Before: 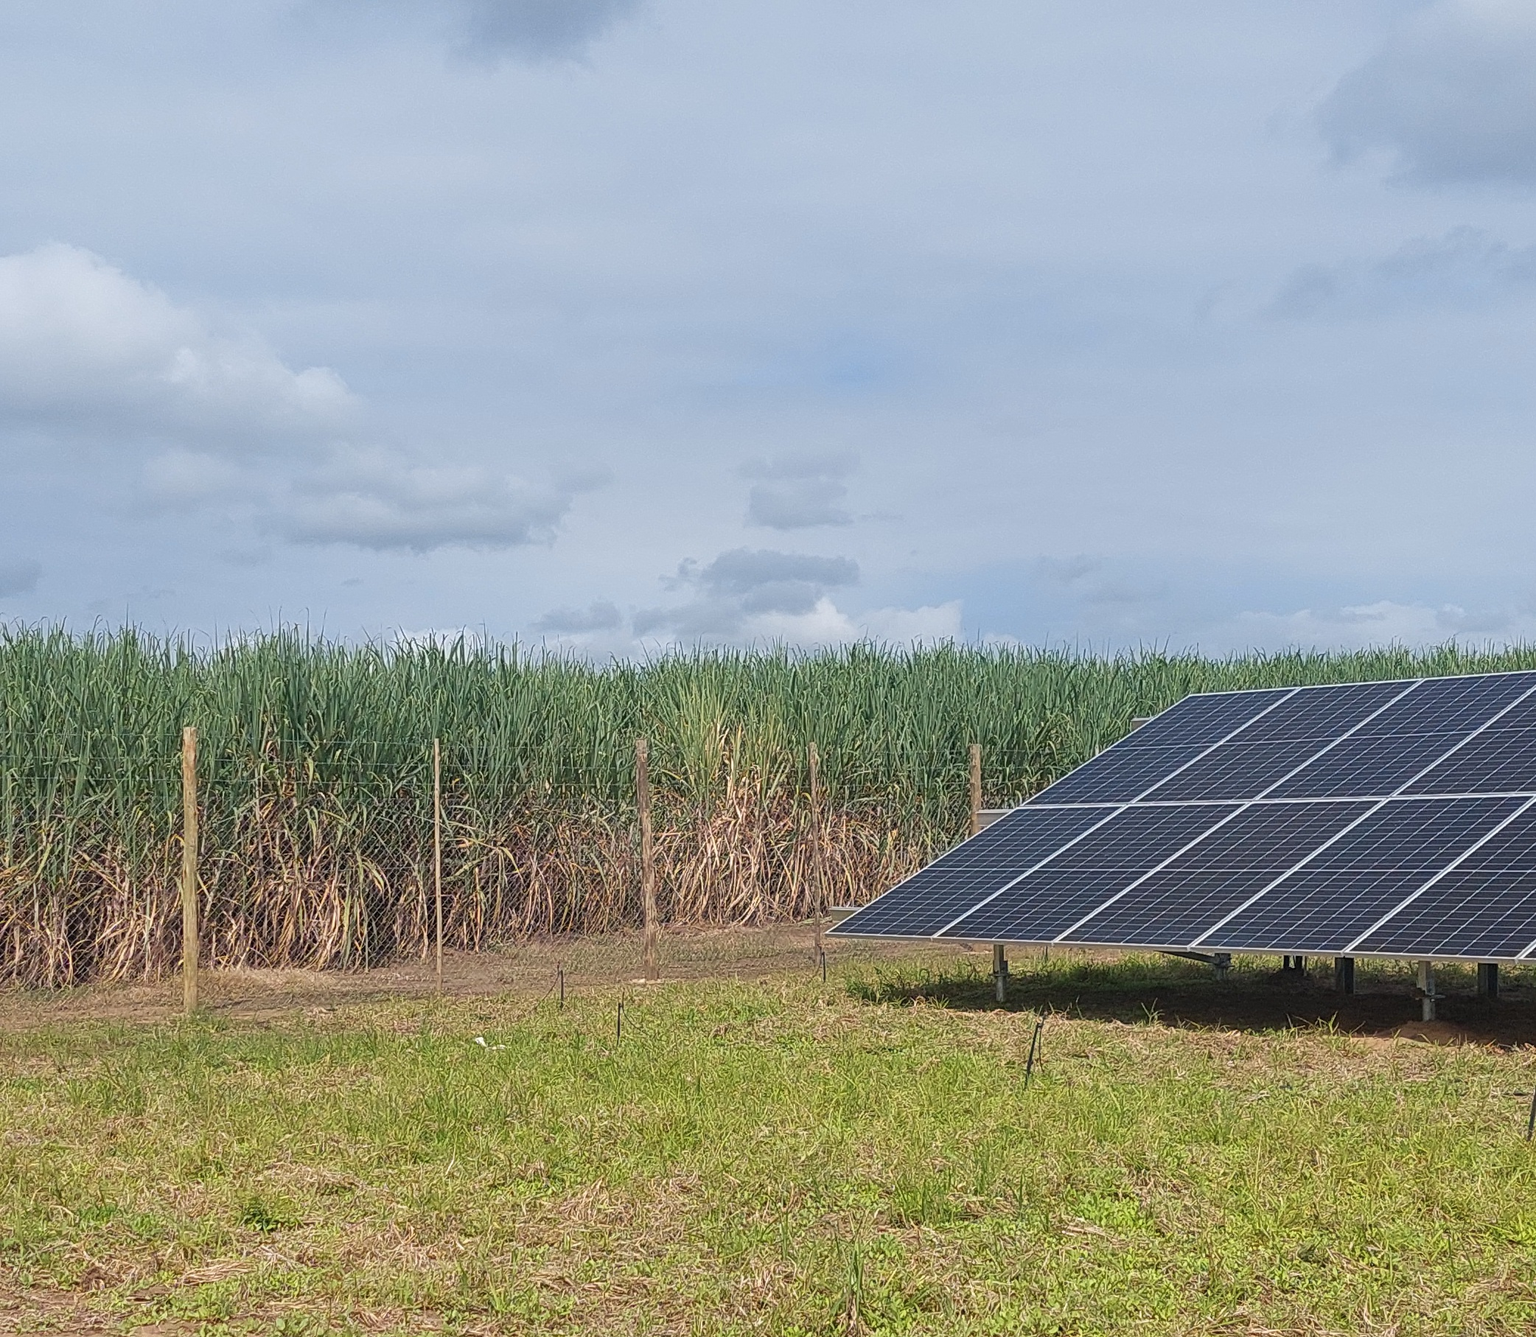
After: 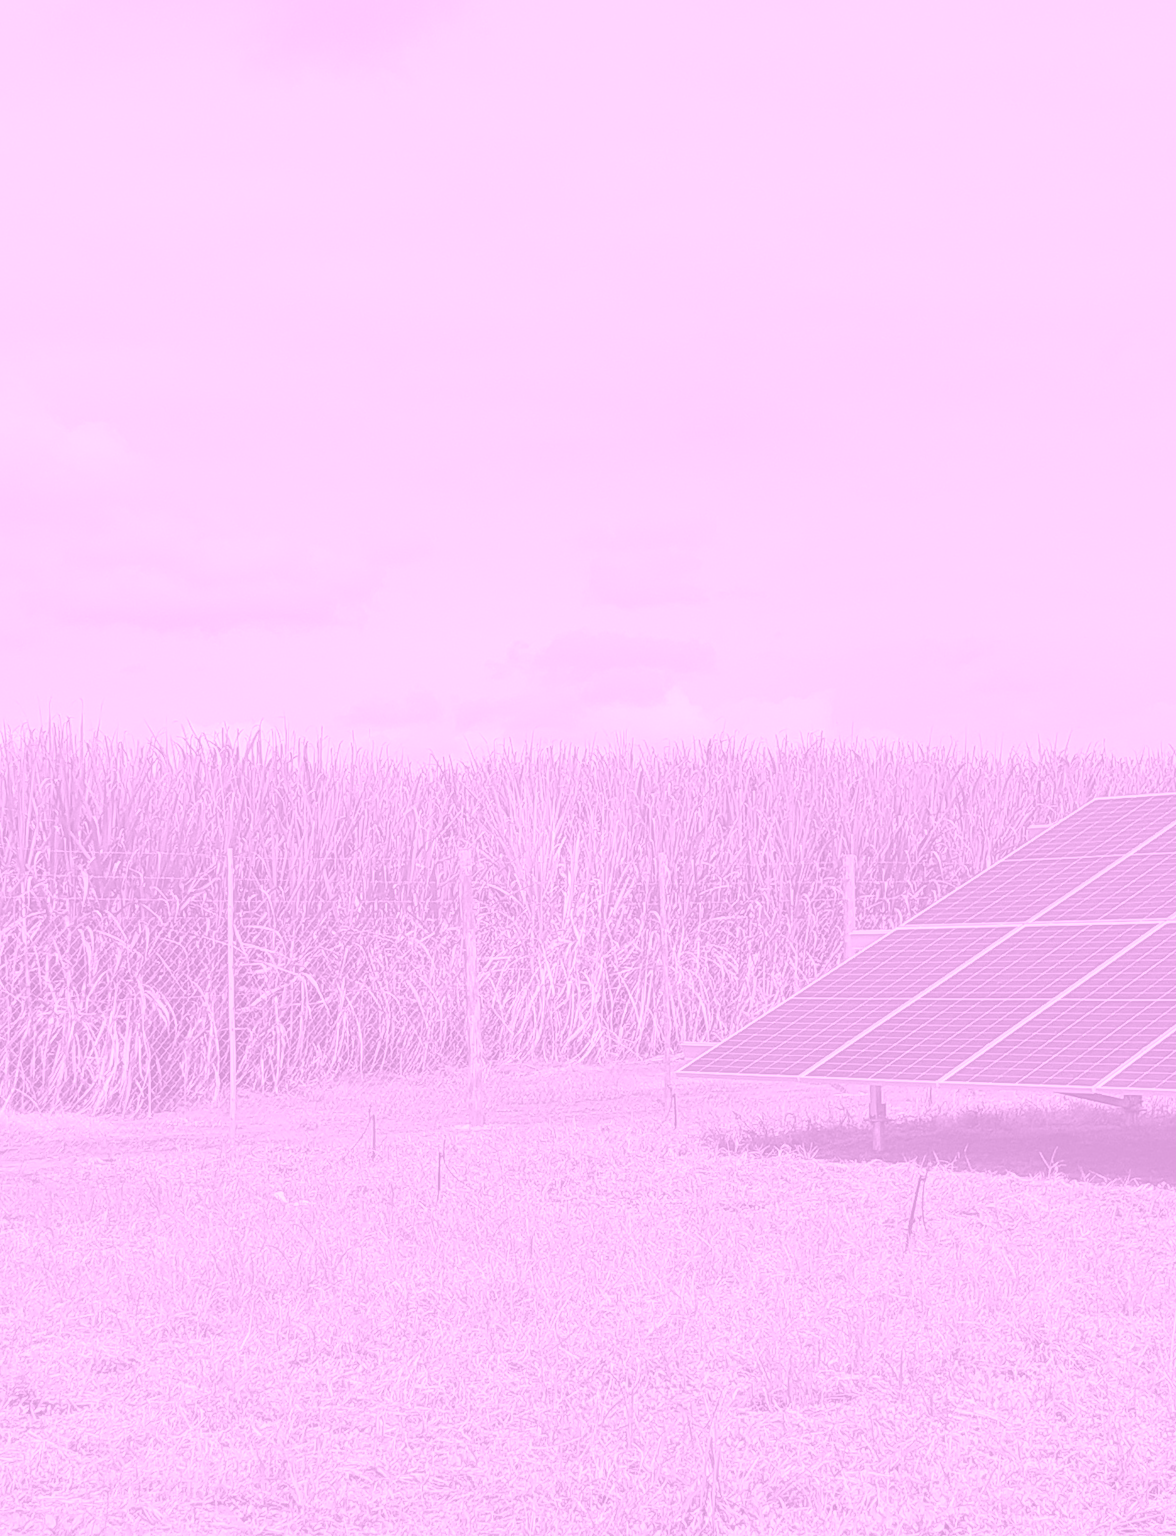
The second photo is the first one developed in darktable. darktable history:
colorize: hue 331.2°, saturation 75%, source mix 30.28%, lightness 70.52%, version 1
white balance: emerald 1
exposure: black level correction -0.005, exposure 0.054 EV, compensate highlight preservation false
crop and rotate: left 15.446%, right 17.836%
